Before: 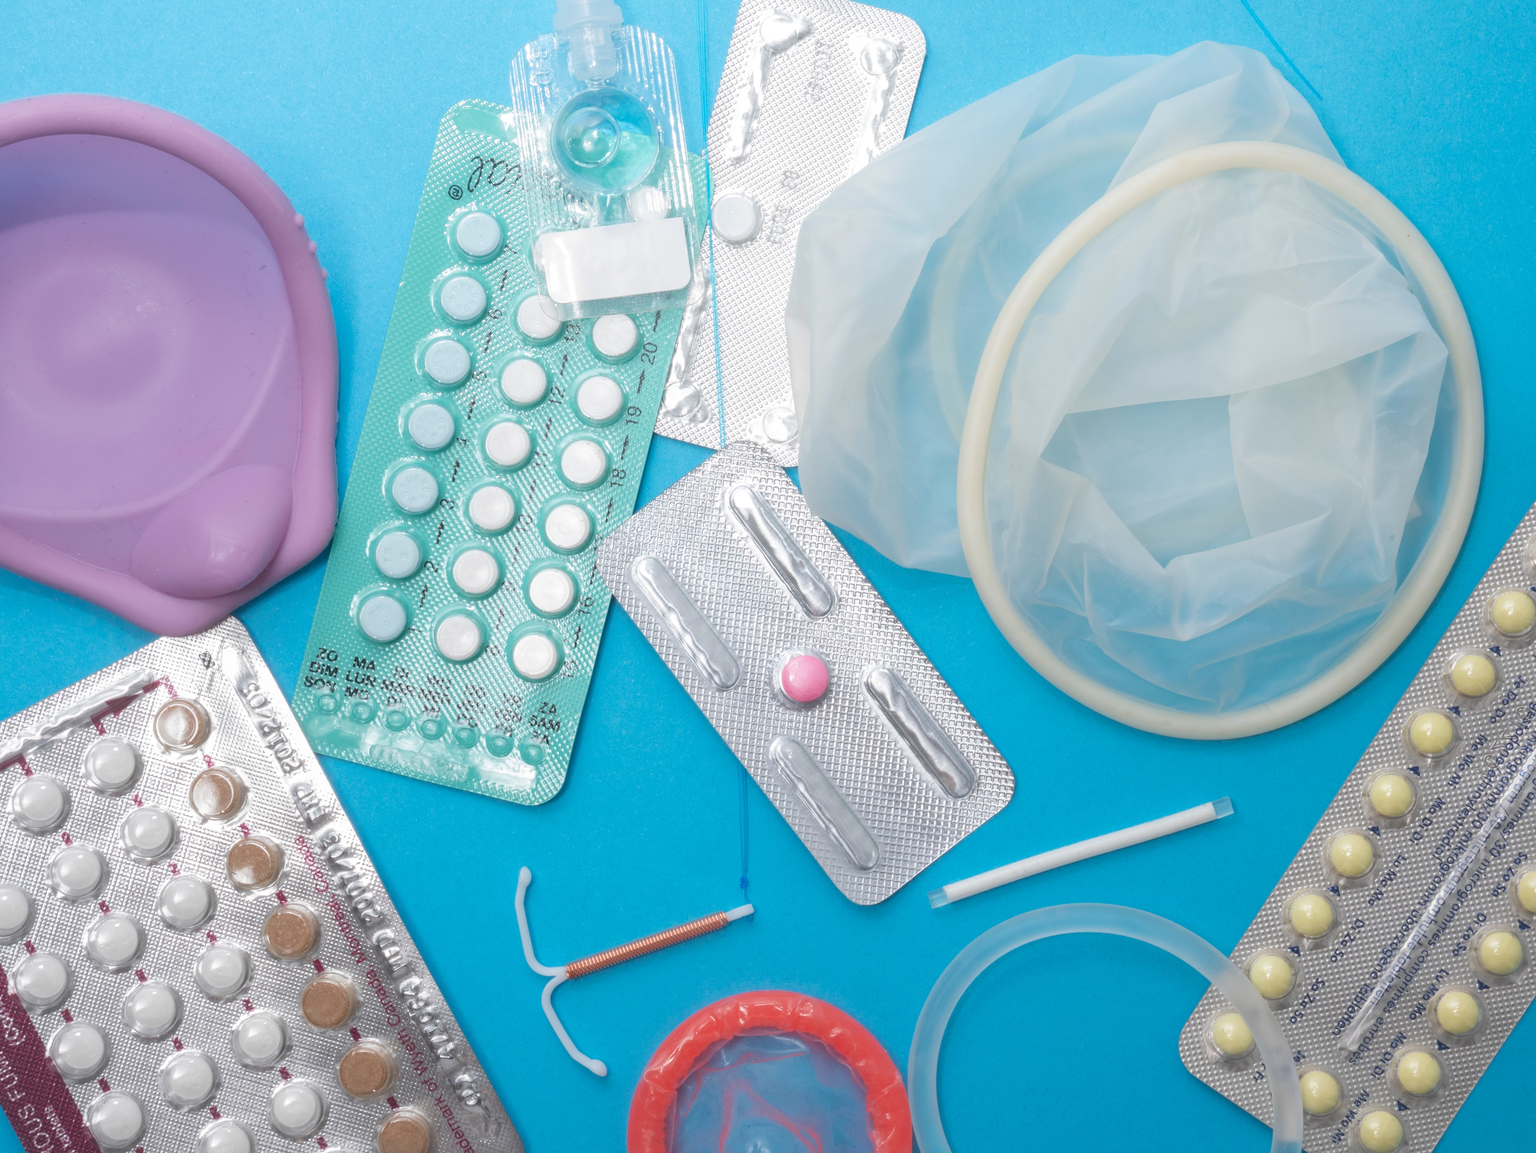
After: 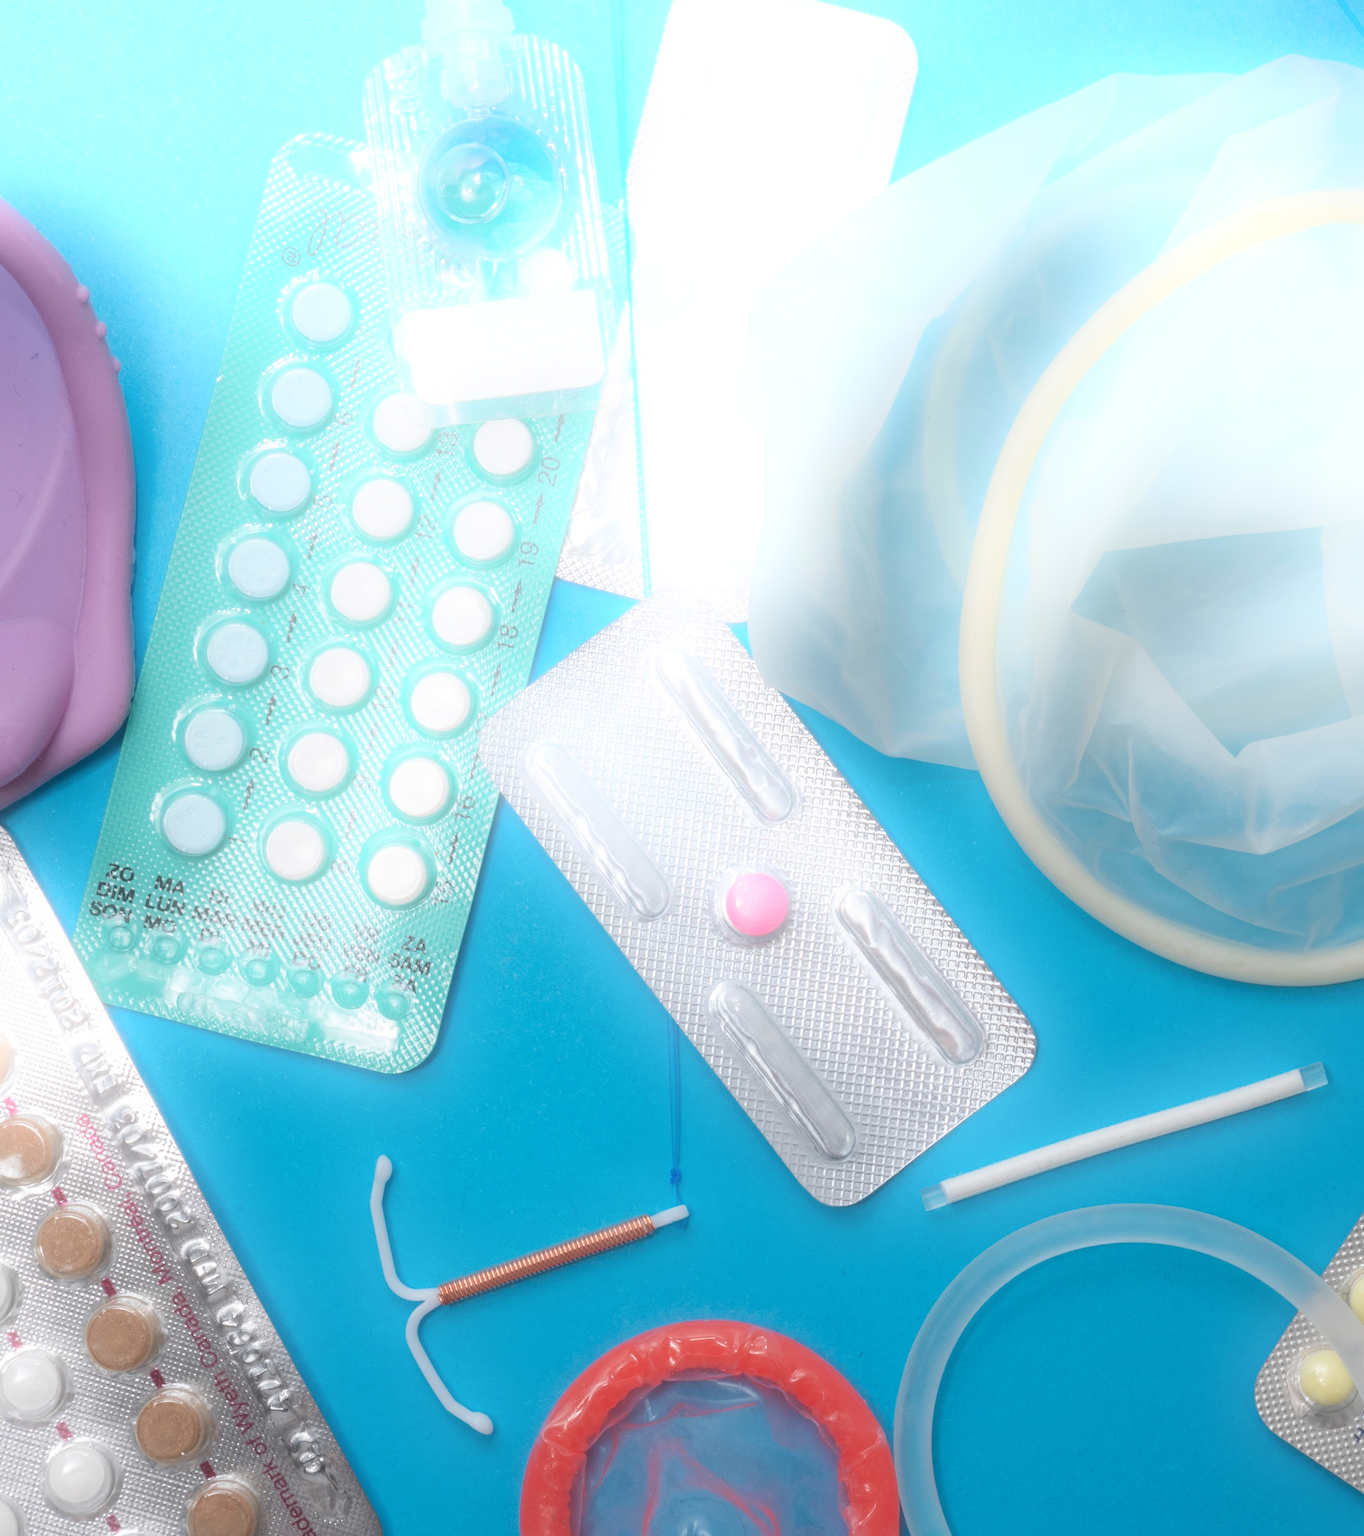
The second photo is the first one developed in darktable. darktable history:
crop and rotate: left 15.446%, right 17.836%
bloom: on, module defaults
